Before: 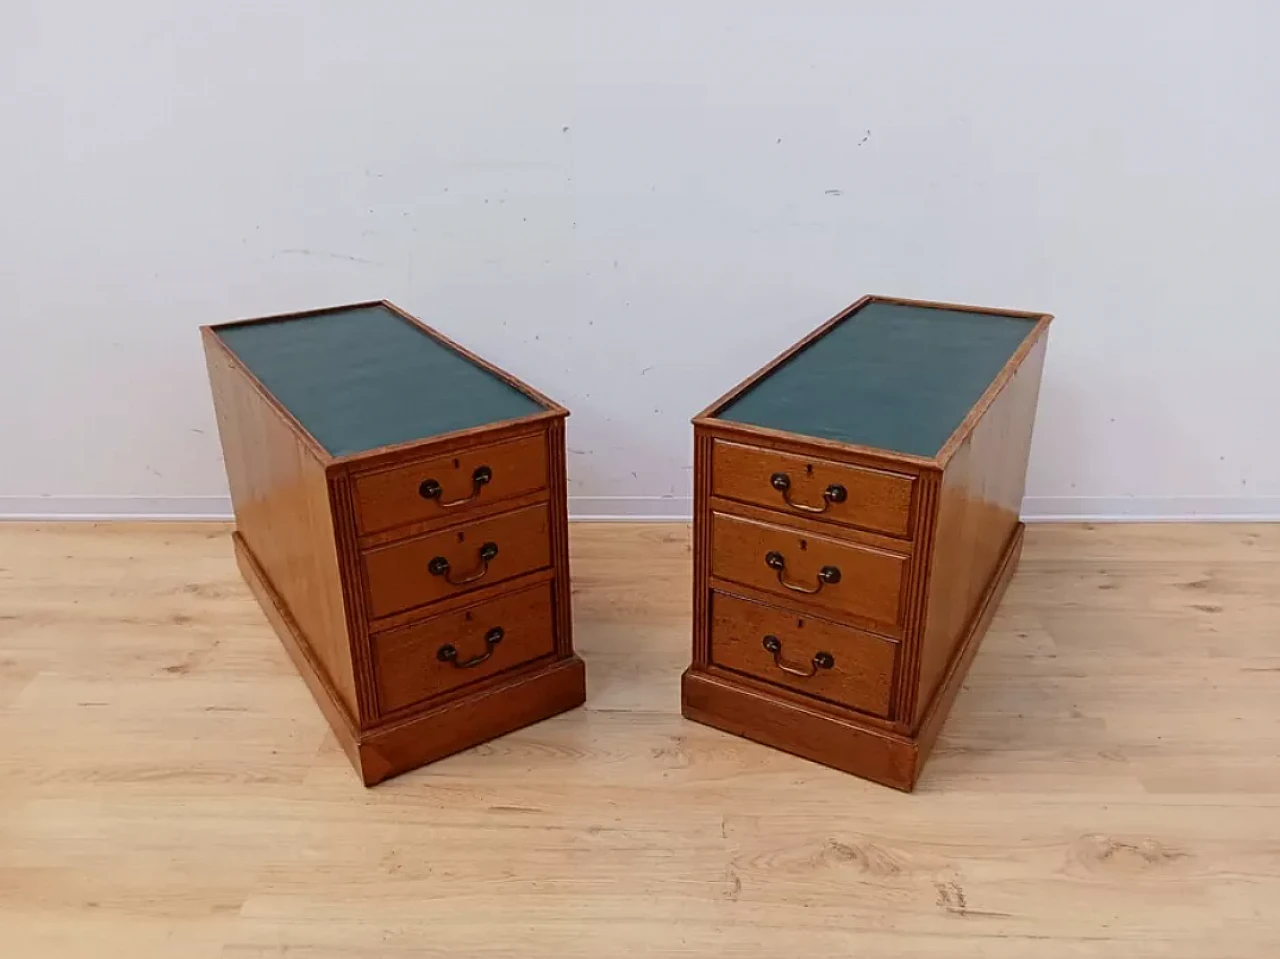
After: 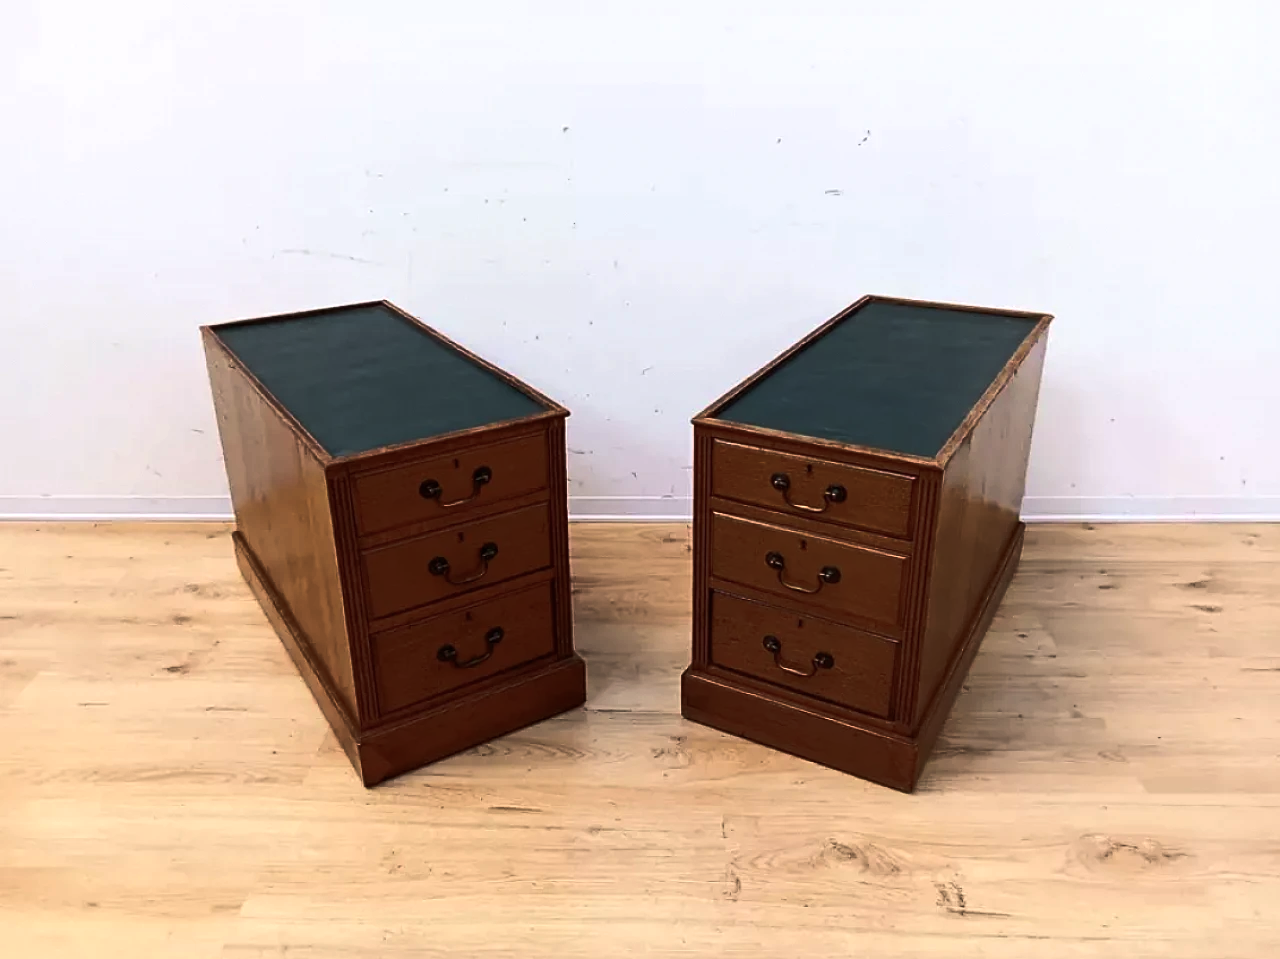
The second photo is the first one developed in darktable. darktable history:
exposure: exposure 0.556 EV, compensate highlight preservation false
tone equalizer: mask exposure compensation -0.505 EV
color balance rgb: linear chroma grading › global chroma 14.807%, perceptual saturation grading › global saturation 0.347%, perceptual brilliance grading › highlights 2.098%, perceptual brilliance grading › mid-tones -49.811%, perceptual brilliance grading › shadows -49.788%, global vibrance 4.968%
